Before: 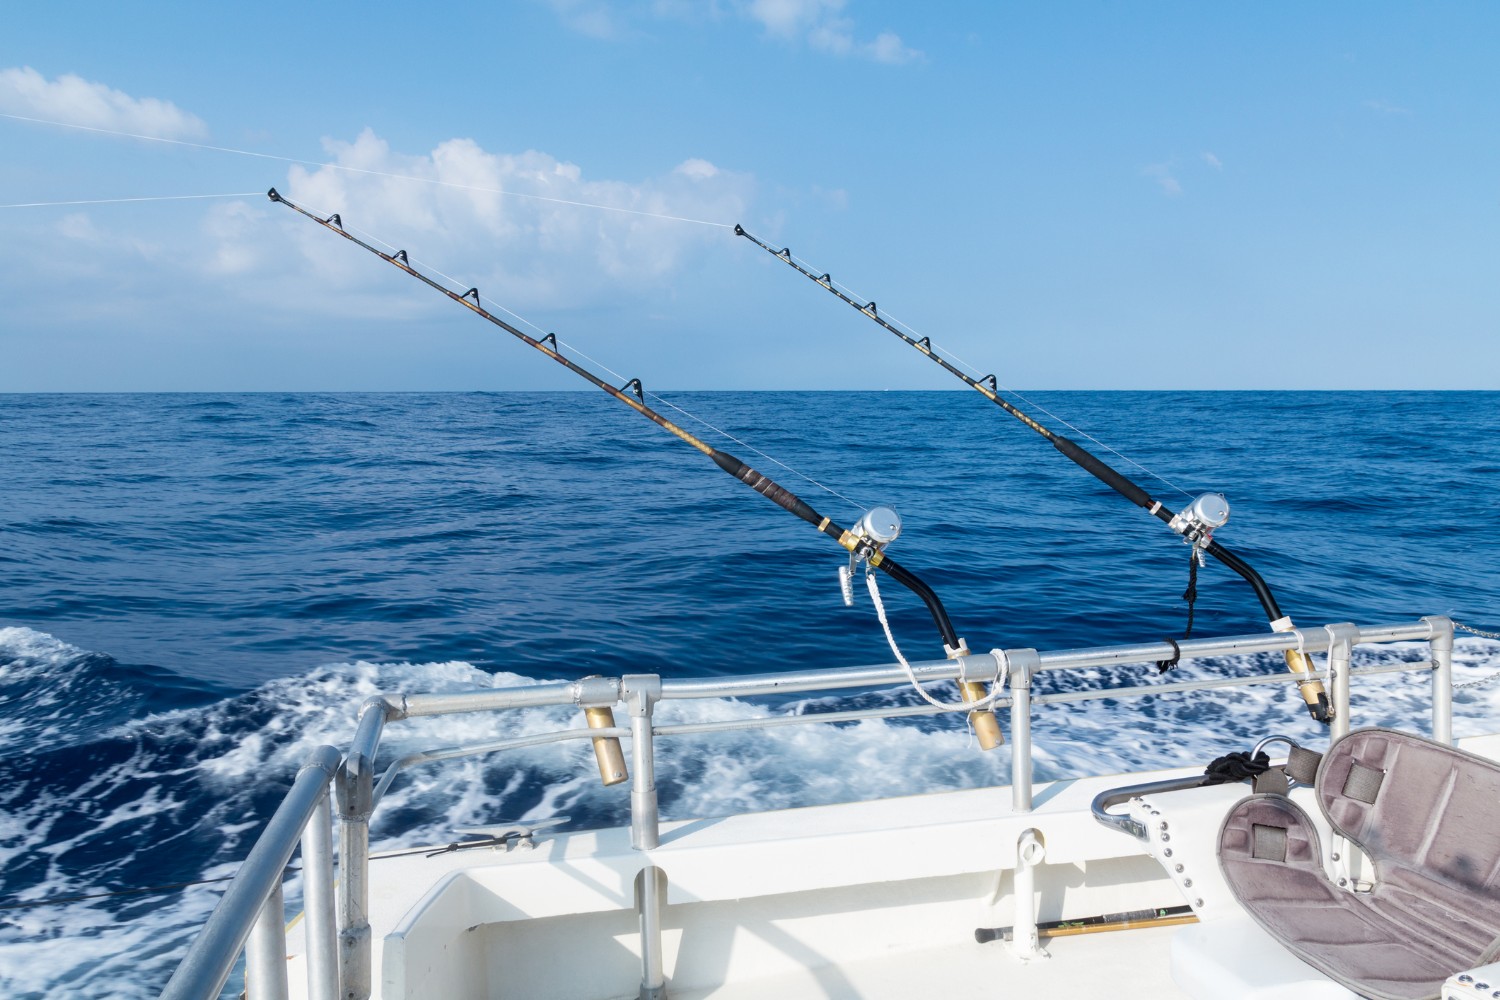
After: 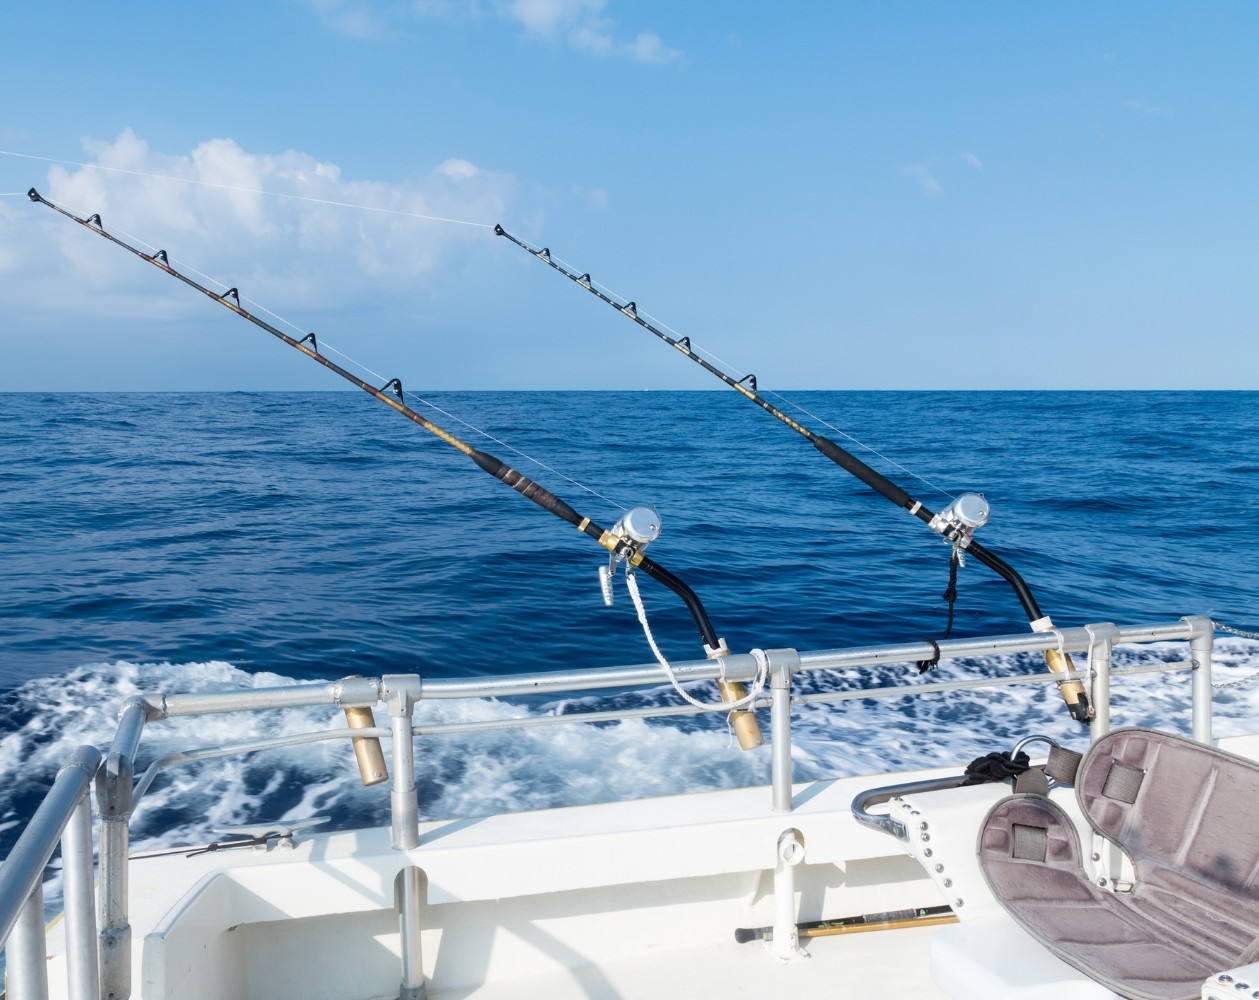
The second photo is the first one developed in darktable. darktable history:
crop: left 16.006%
